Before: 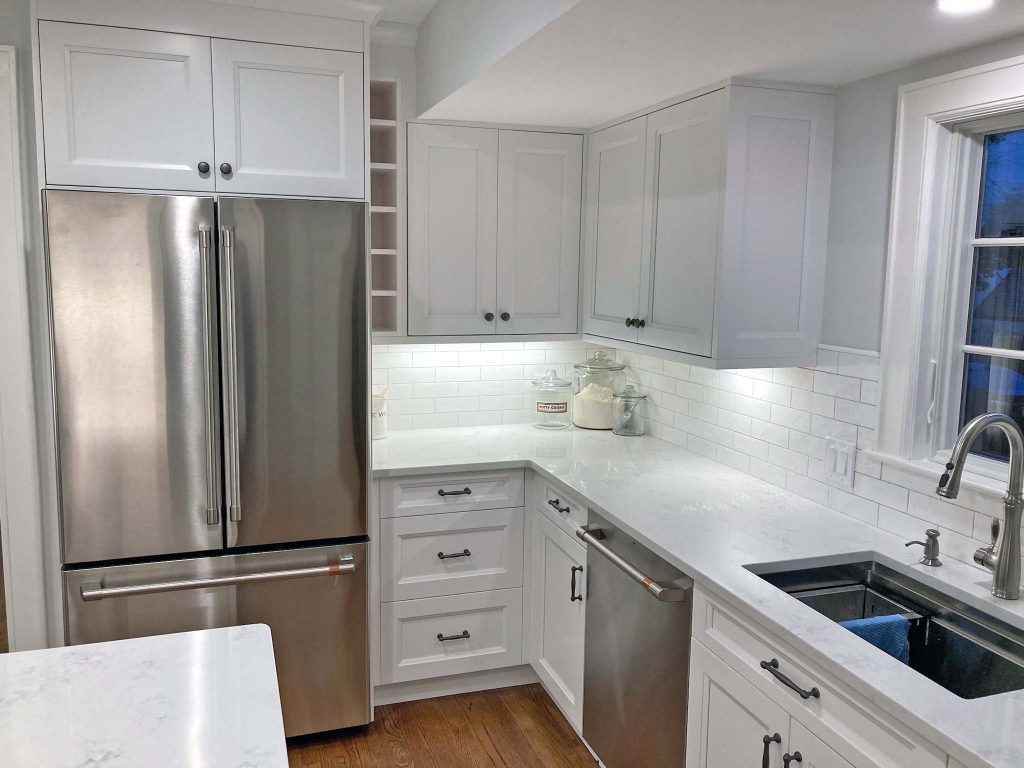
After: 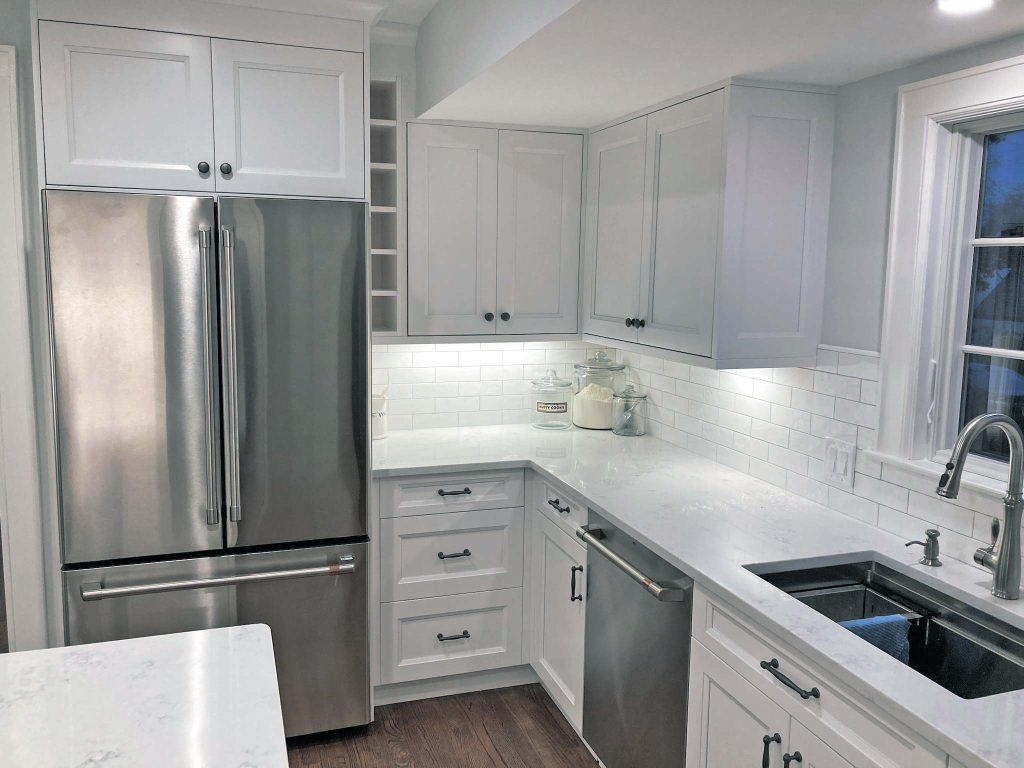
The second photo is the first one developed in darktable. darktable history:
white balance: emerald 1
split-toning: shadows › hue 201.6°, shadows › saturation 0.16, highlights › hue 50.4°, highlights › saturation 0.2, balance -49.9
